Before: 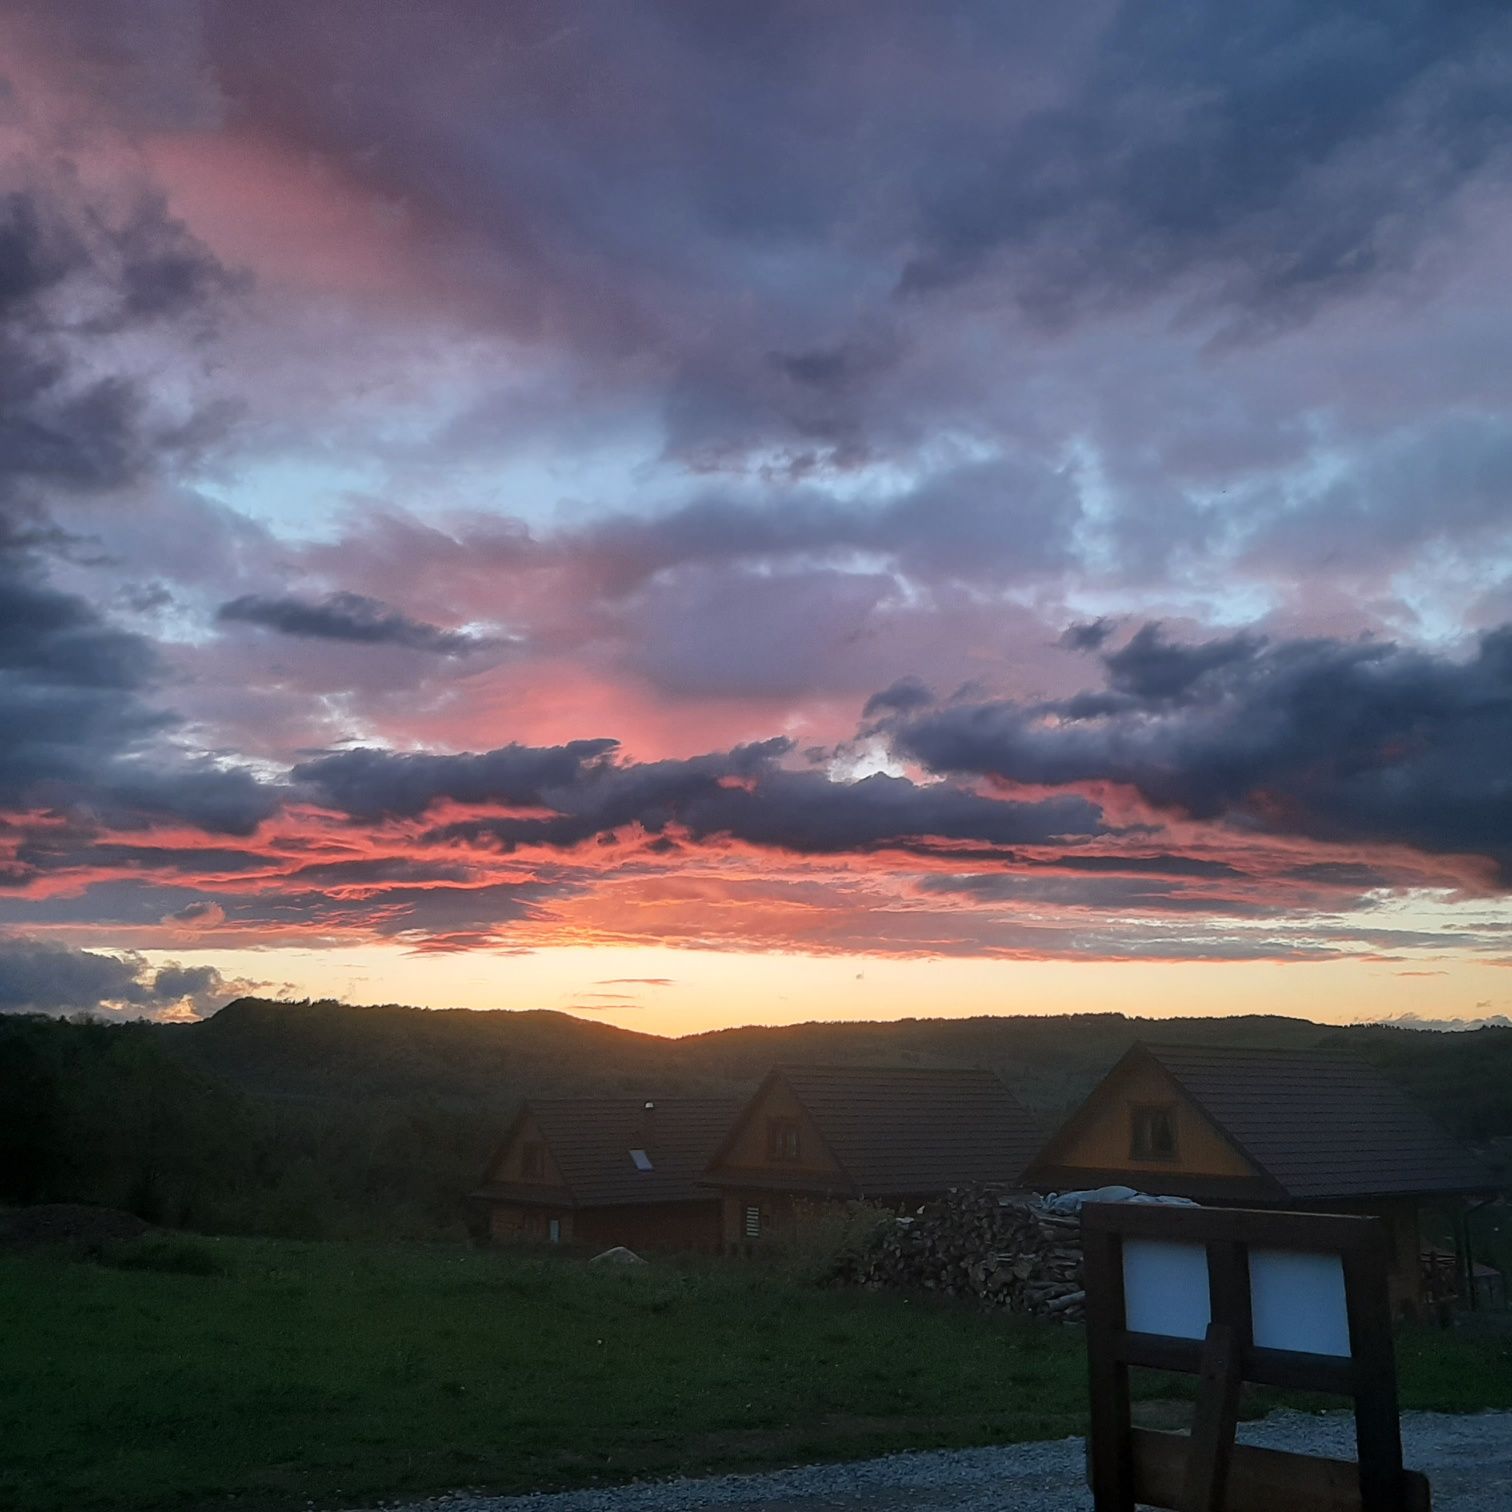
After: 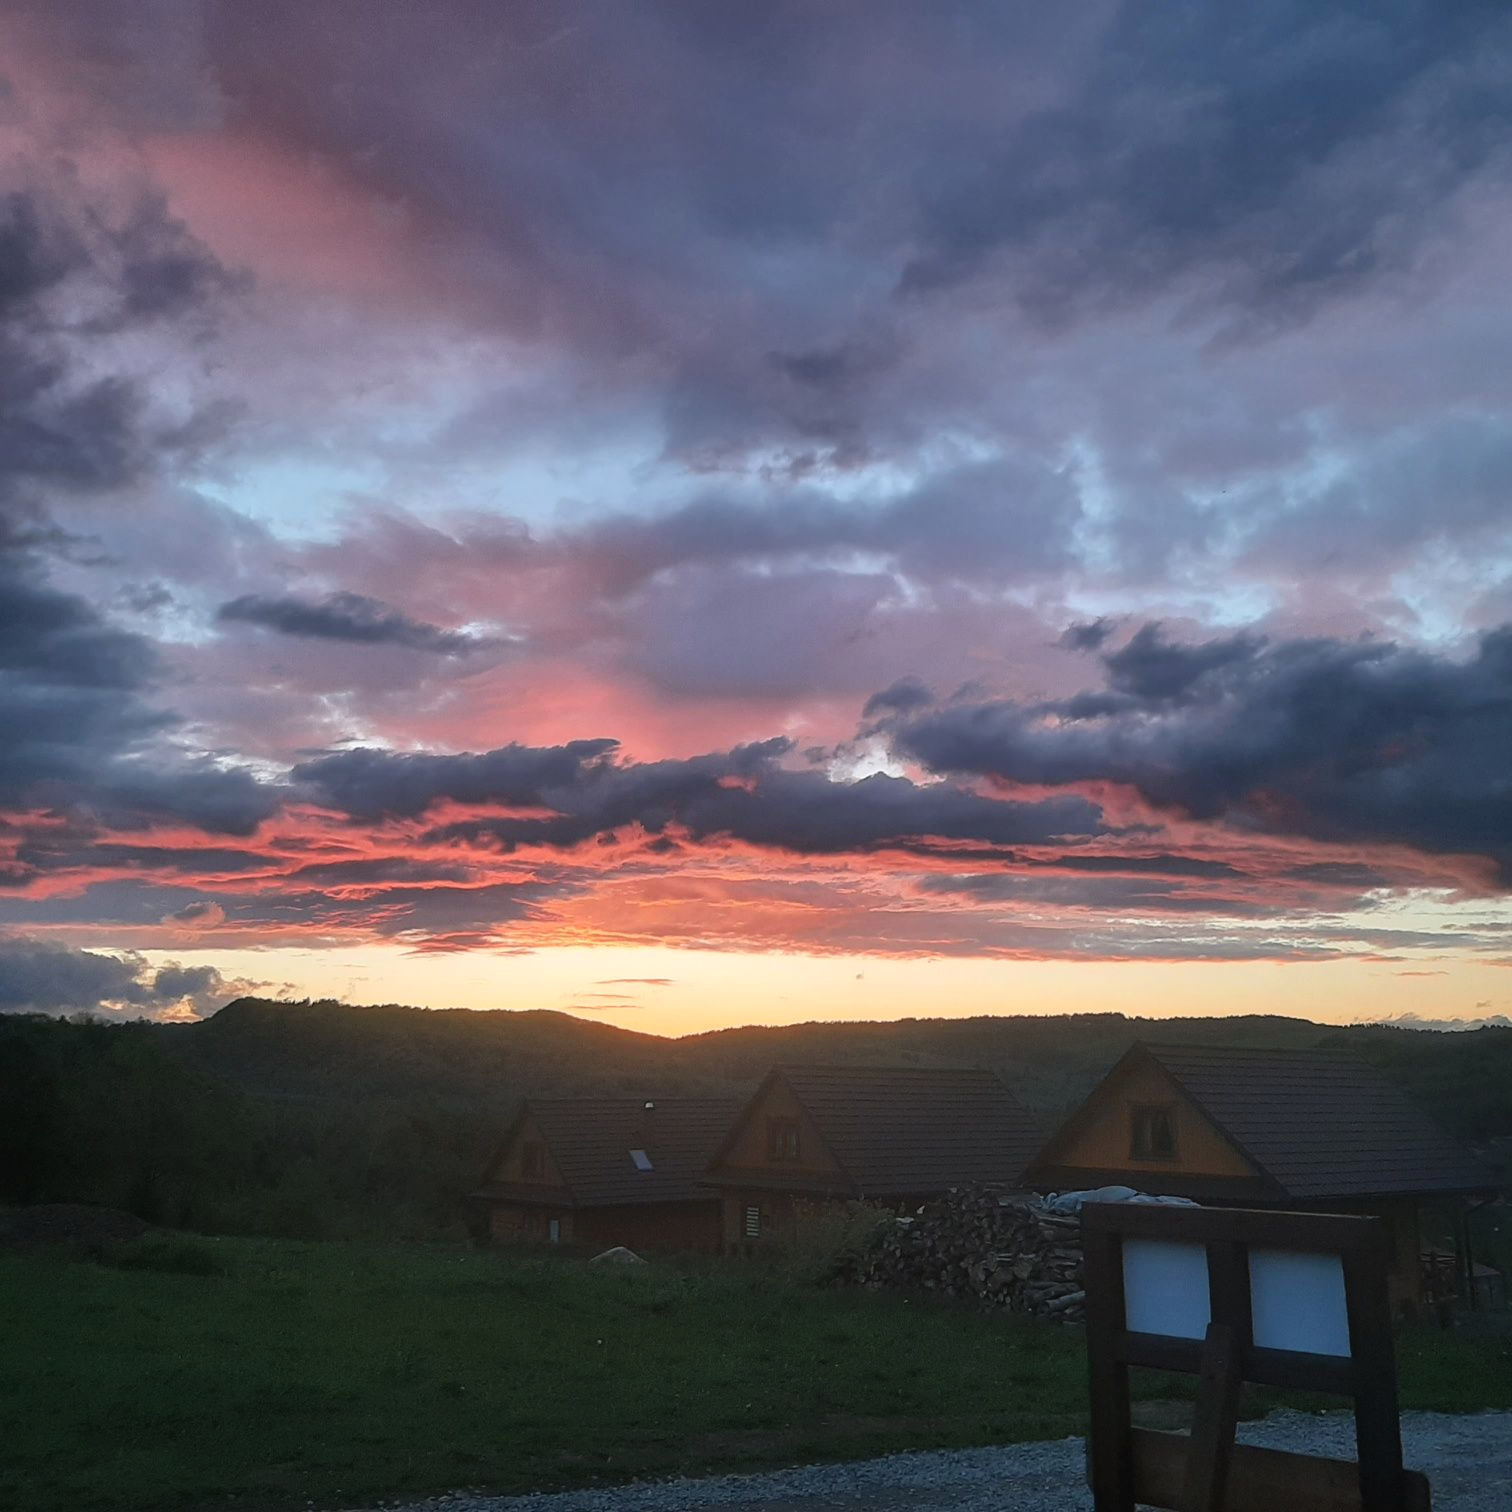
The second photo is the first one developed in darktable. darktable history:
exposure: black level correction -0.003, exposure 0.037 EV, compensate highlight preservation false
